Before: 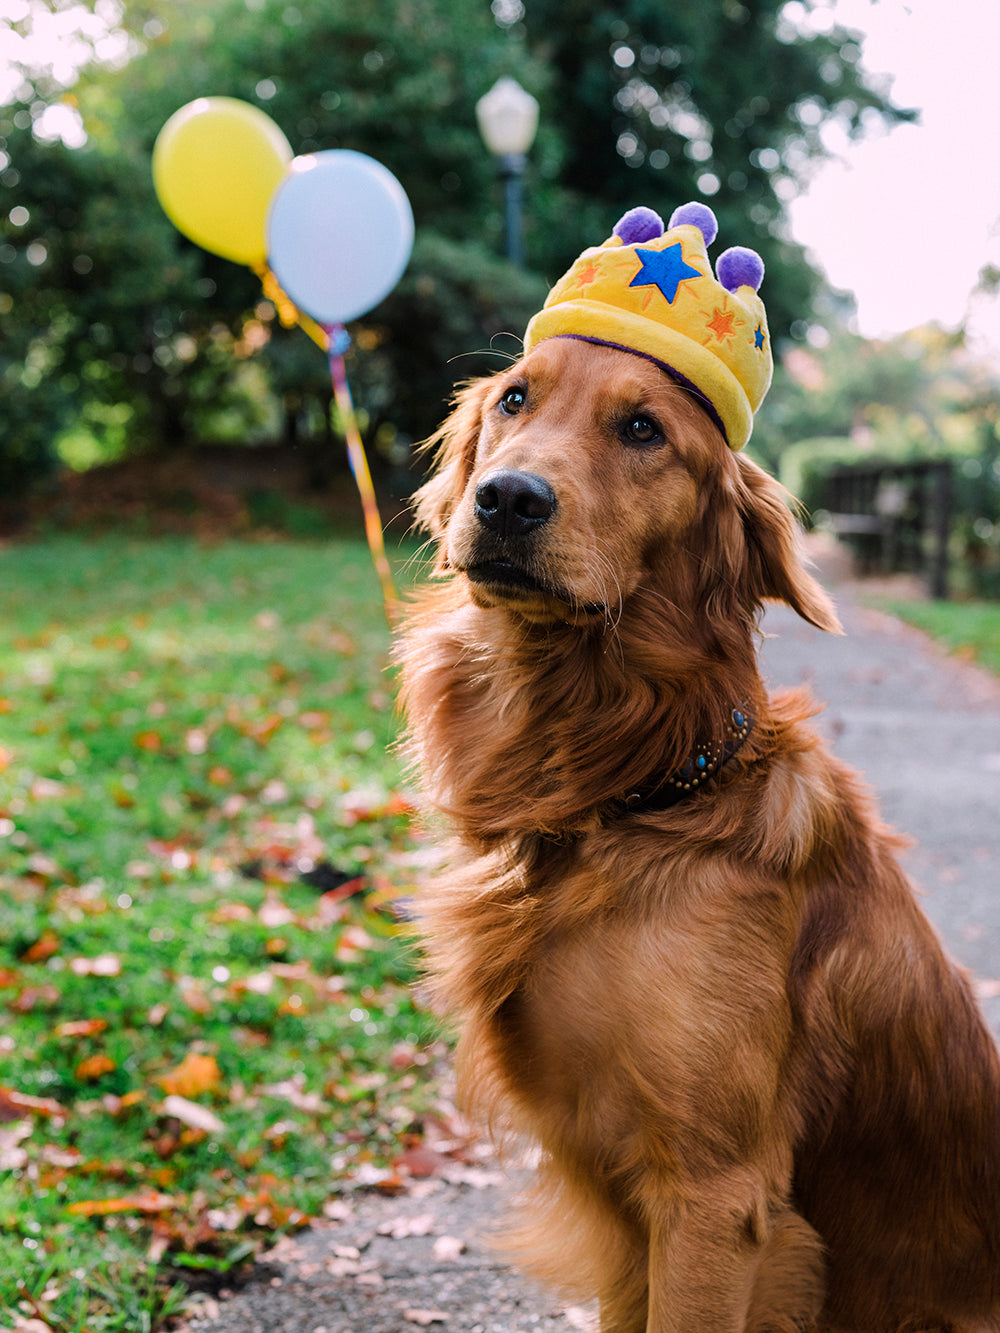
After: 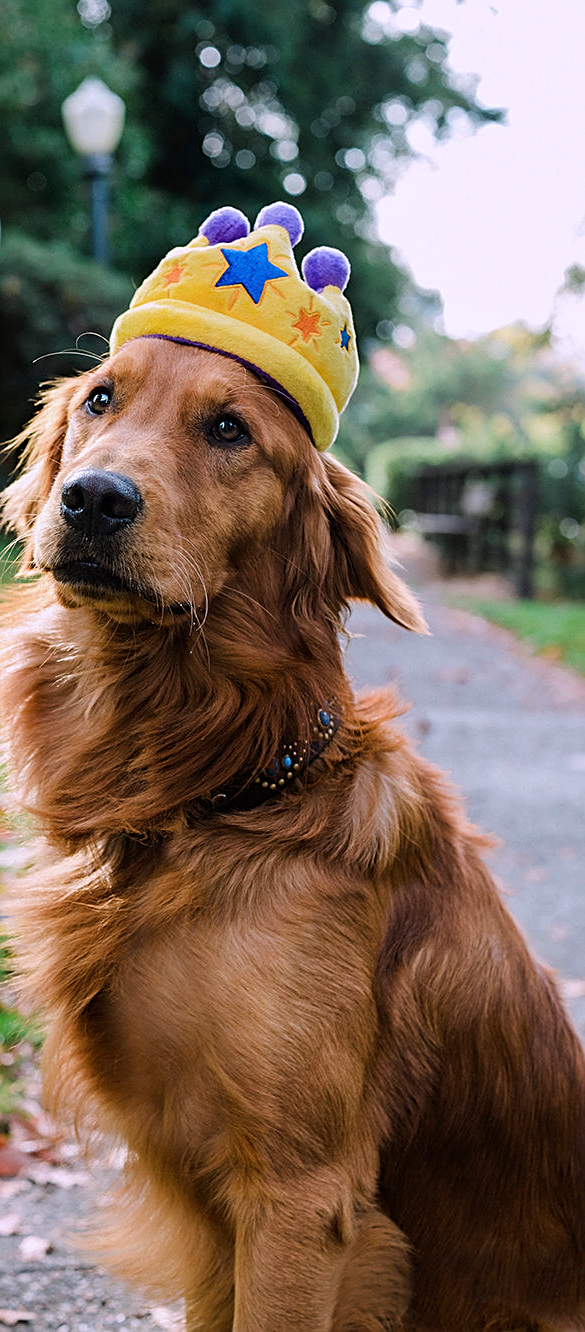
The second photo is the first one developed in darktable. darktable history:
crop: left 41.402%
sharpen: on, module defaults
white balance: red 0.967, blue 1.049
